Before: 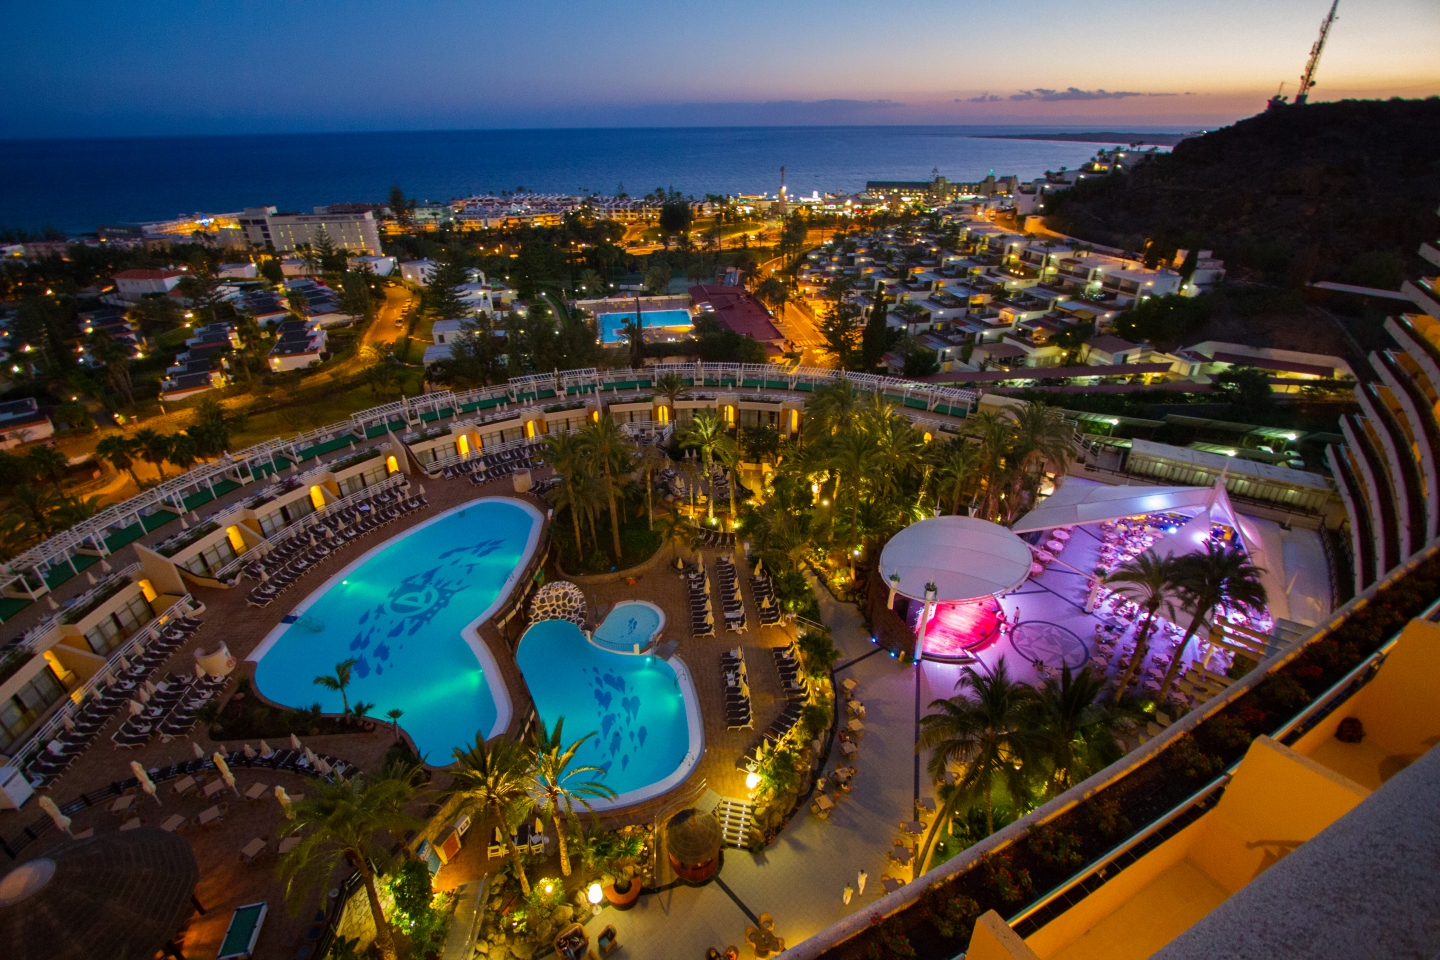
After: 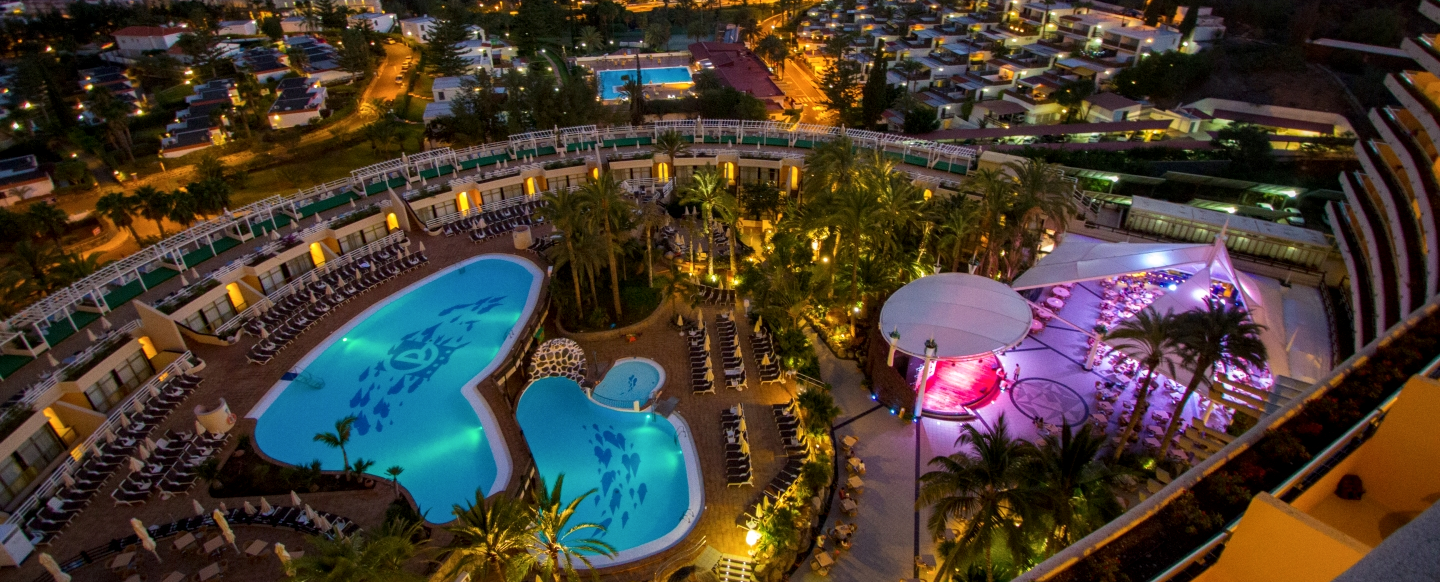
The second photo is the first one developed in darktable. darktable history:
crop and rotate: top 25.357%, bottom 13.942%
local contrast: on, module defaults
